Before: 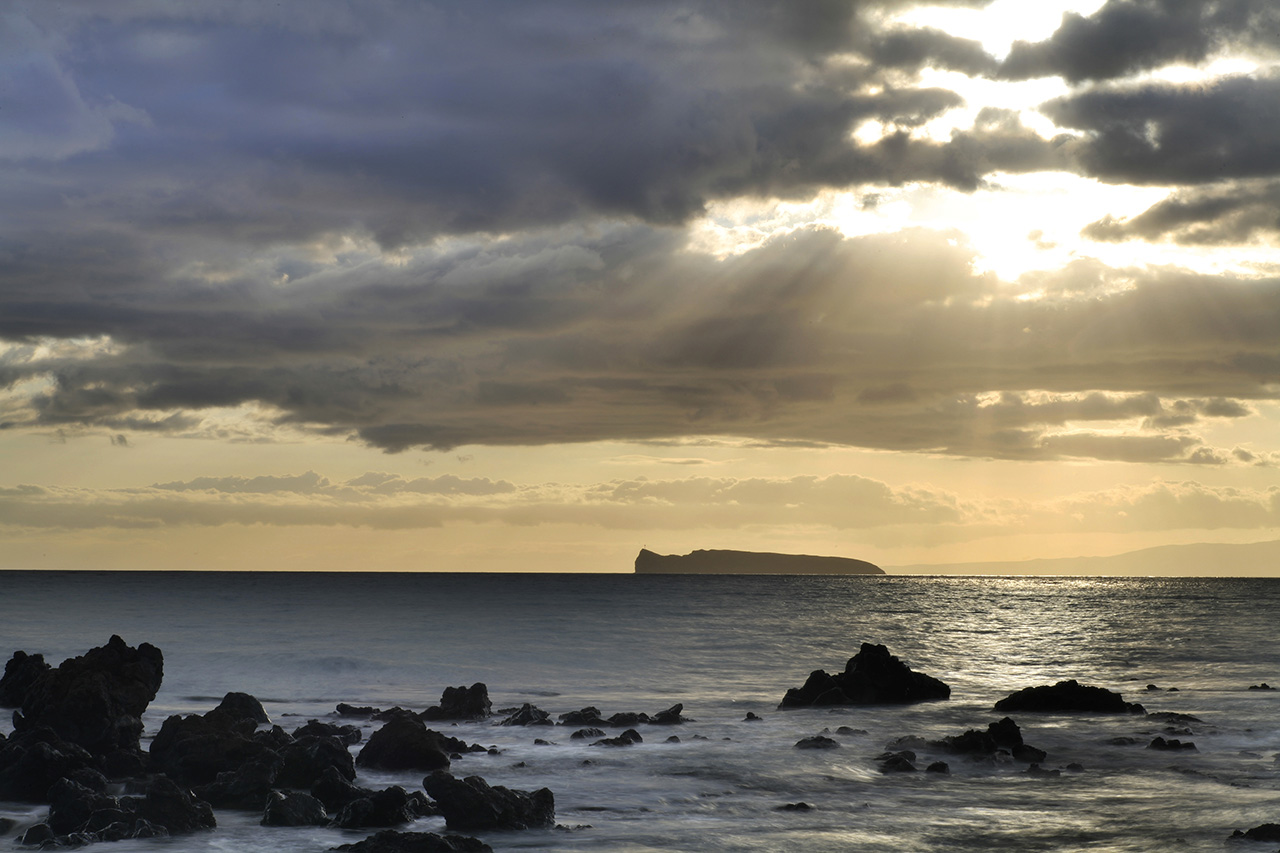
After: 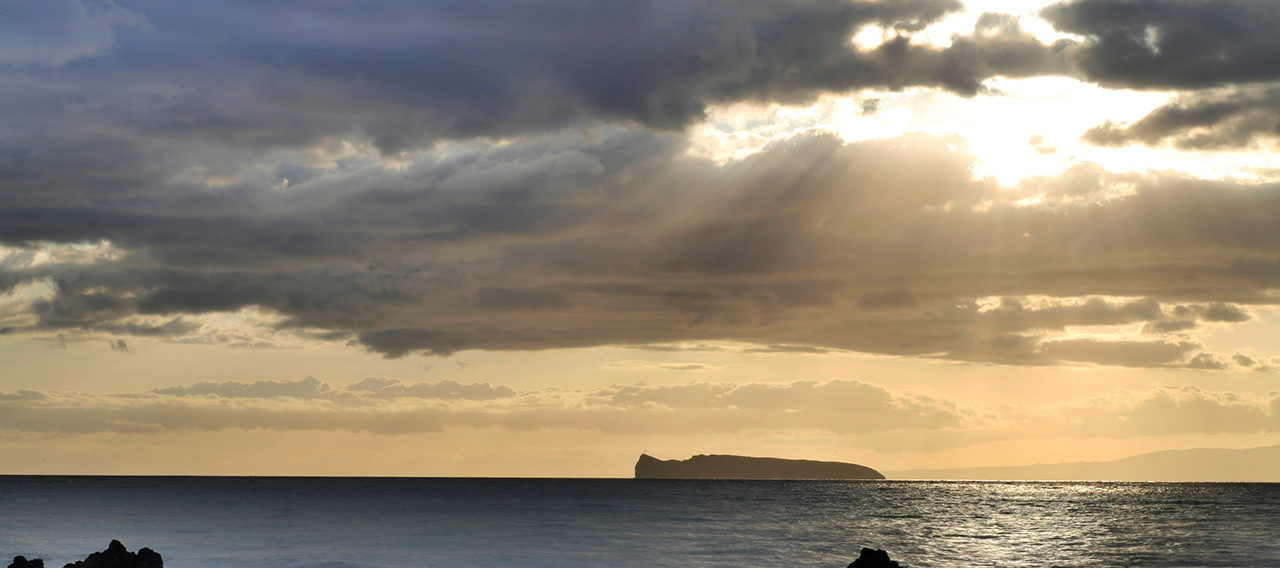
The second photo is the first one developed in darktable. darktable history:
crop: top 11.17%, bottom 22.138%
shadows and highlights: shadows 76.28, highlights -25.68, soften with gaussian
